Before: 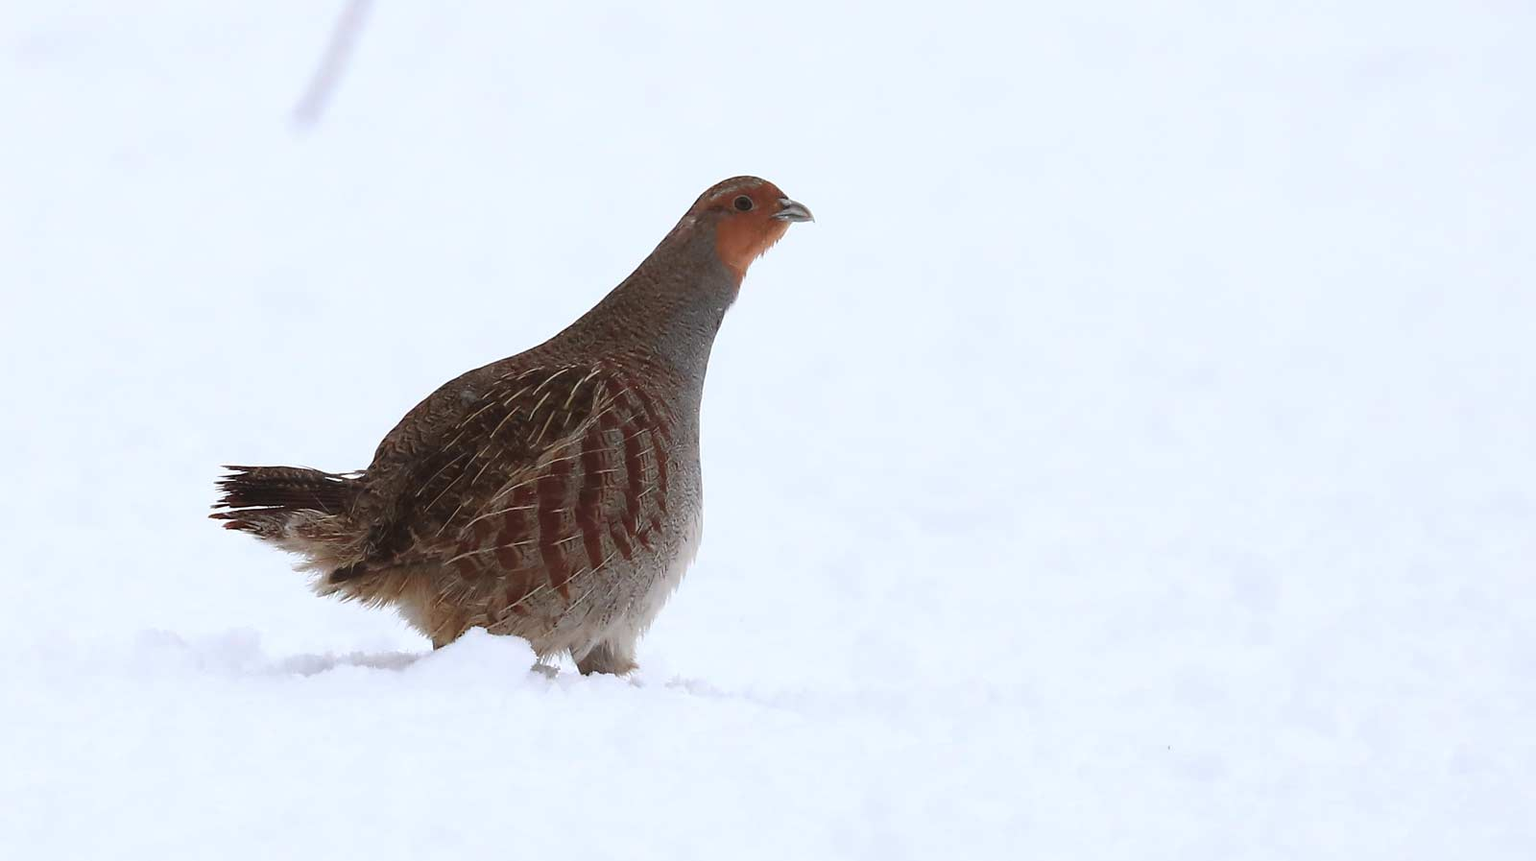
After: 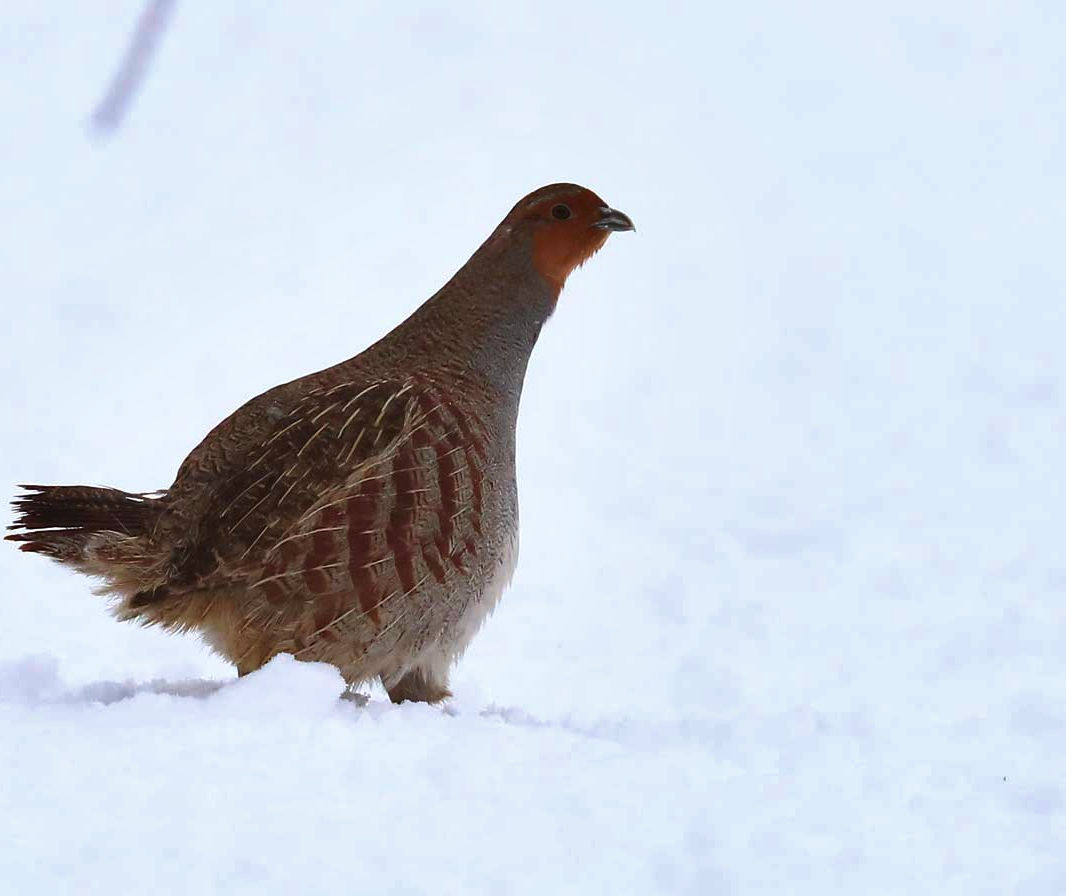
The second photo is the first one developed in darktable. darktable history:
velvia: on, module defaults
crop and rotate: left 13.409%, right 19.924%
haze removal: compatibility mode true, adaptive false
shadows and highlights: shadows 60, soften with gaussian
